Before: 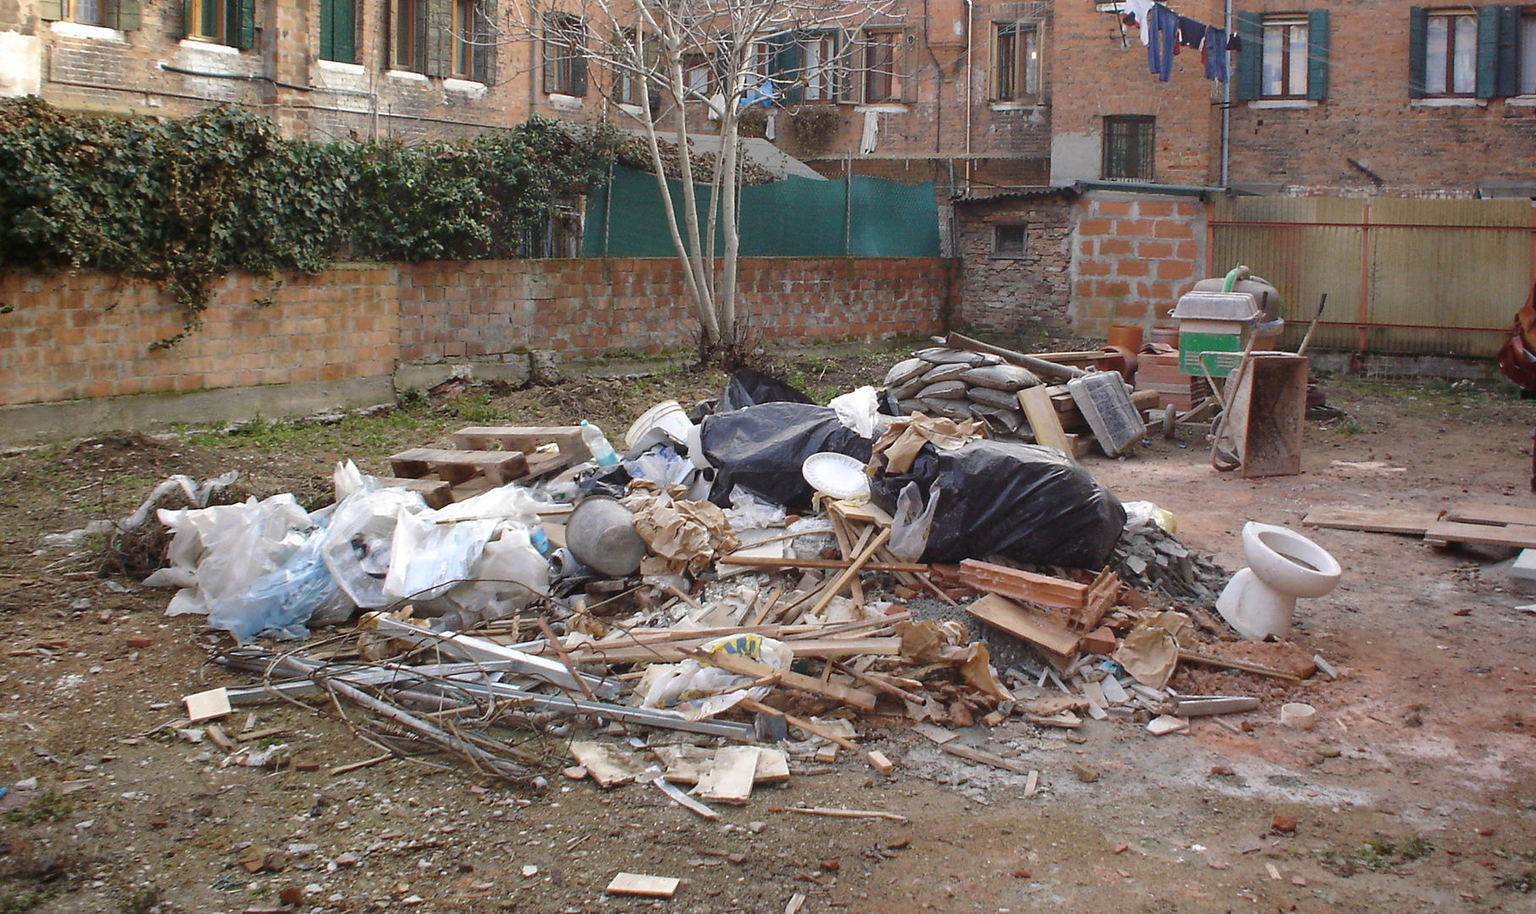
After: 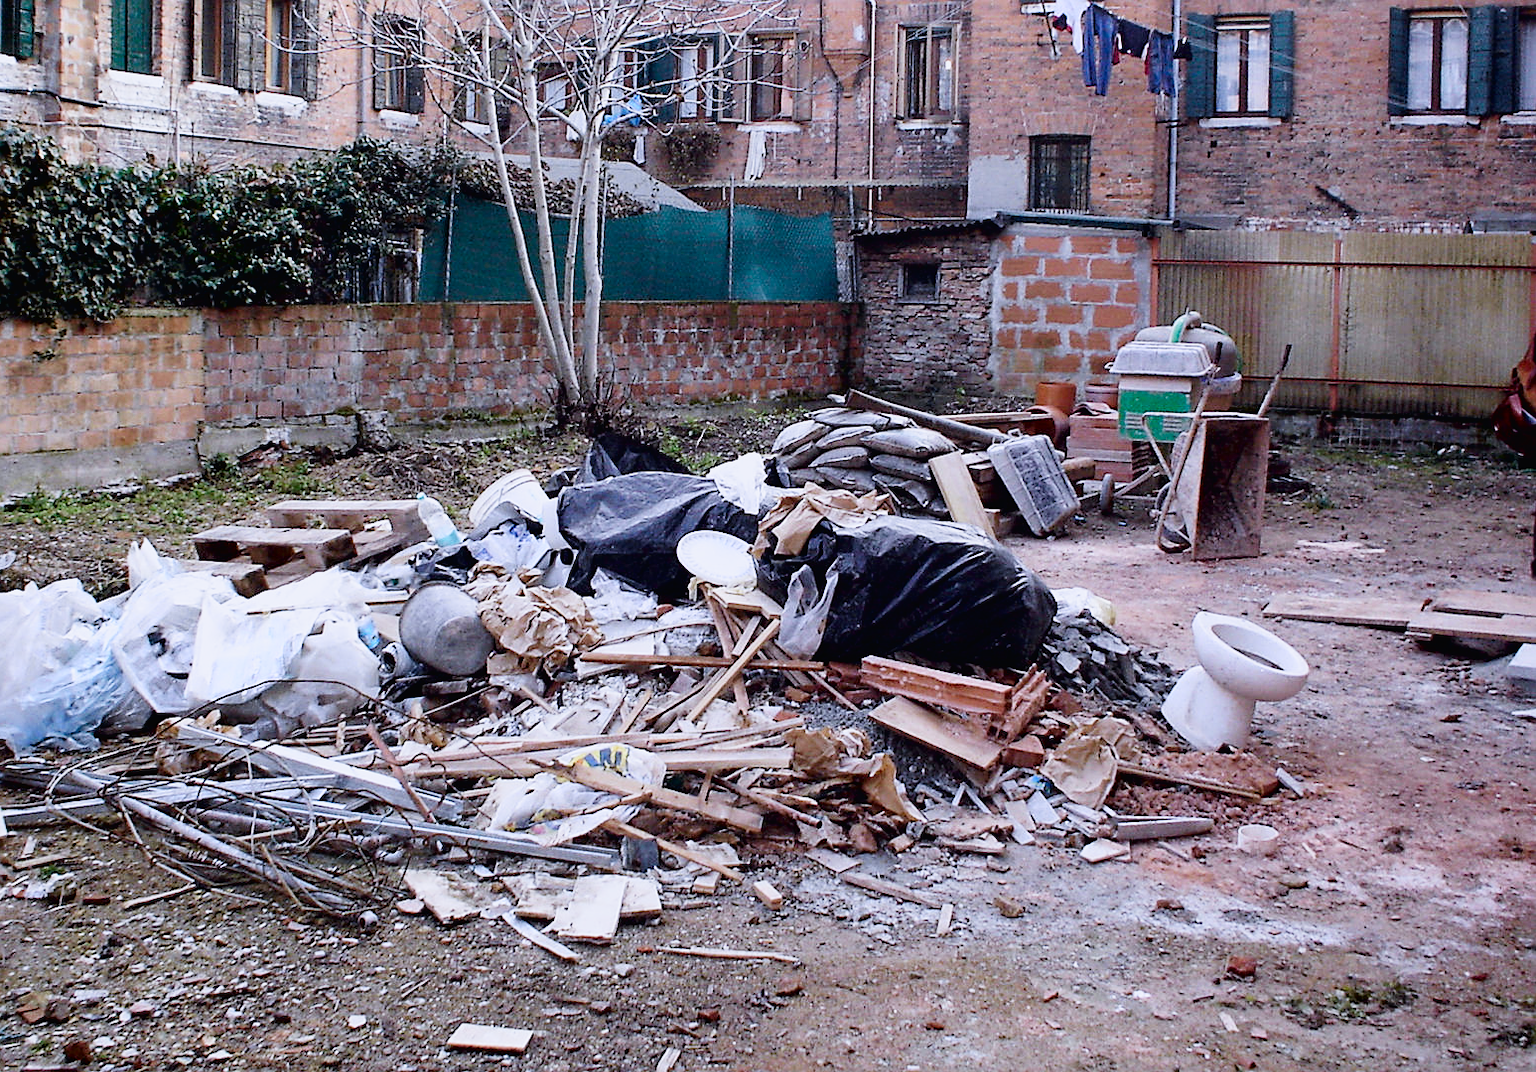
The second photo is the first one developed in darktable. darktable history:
filmic rgb: black relative exposure -7.65 EV, white relative exposure 4.56 EV, hardness 3.61, add noise in highlights 0.001, preserve chrominance no, color science v3 (2019), use custom middle-gray values true, contrast in highlights soft
exposure: exposure -0.158 EV, compensate exposure bias true, compensate highlight preservation false
tone equalizer: -8 EV -0.449 EV, -7 EV -0.393 EV, -6 EV -0.304 EV, -5 EV -0.201 EV, -3 EV 0.228 EV, -2 EV 0.312 EV, -1 EV 0.406 EV, +0 EV 0.43 EV, edges refinement/feathering 500, mask exposure compensation -1.57 EV, preserve details no
color calibration: illuminant as shot in camera, x 0.379, y 0.397, temperature 4143.68 K
crop and rotate: left 14.675%
sharpen: on, module defaults
tone curve: curves: ch0 [(0, 0.013) (0.054, 0.018) (0.205, 0.191) (0.289, 0.292) (0.39, 0.424) (0.493, 0.551) (0.647, 0.752) (0.778, 0.895) (1, 0.998)]; ch1 [(0, 0) (0.385, 0.343) (0.439, 0.415) (0.494, 0.495) (0.501, 0.501) (0.51, 0.509) (0.54, 0.546) (0.586, 0.606) (0.66, 0.701) (0.783, 0.804) (1, 1)]; ch2 [(0, 0) (0.32, 0.281) (0.403, 0.399) (0.441, 0.428) (0.47, 0.469) (0.498, 0.496) (0.524, 0.538) (0.566, 0.579) (0.633, 0.665) (0.7, 0.711) (1, 1)], color space Lab, independent channels, preserve colors none
